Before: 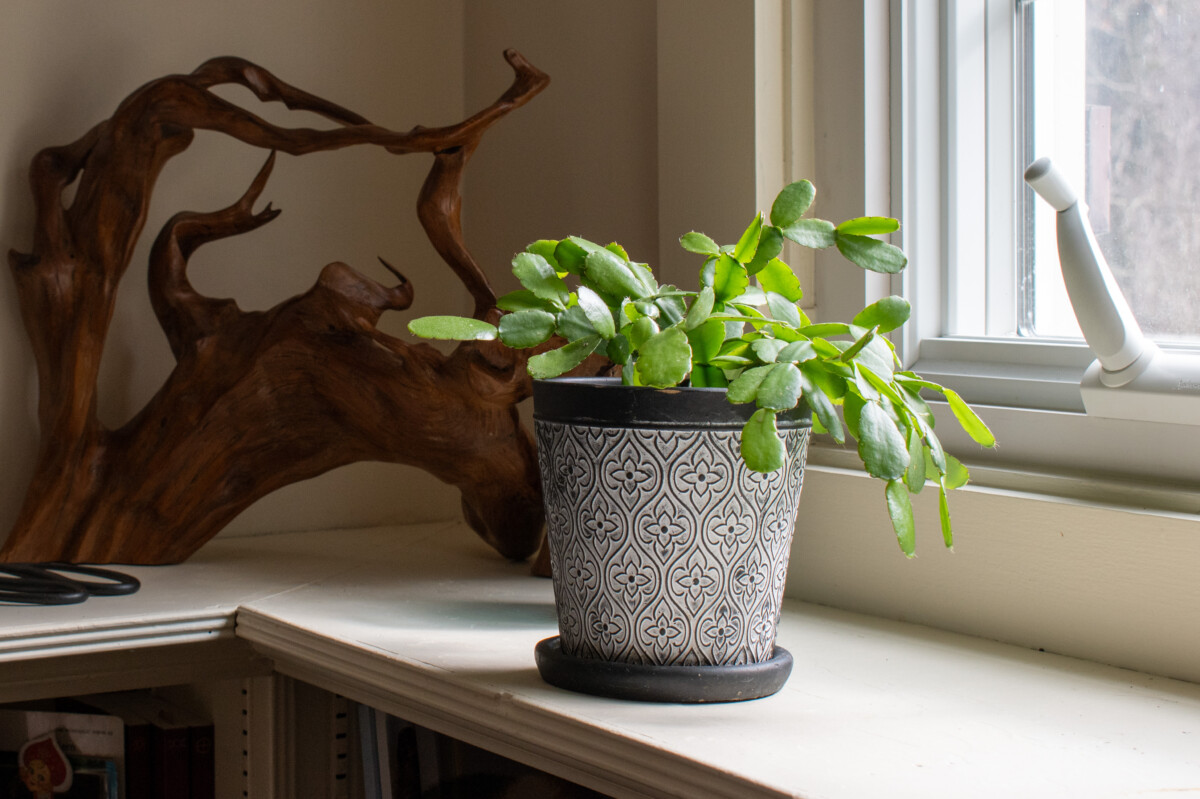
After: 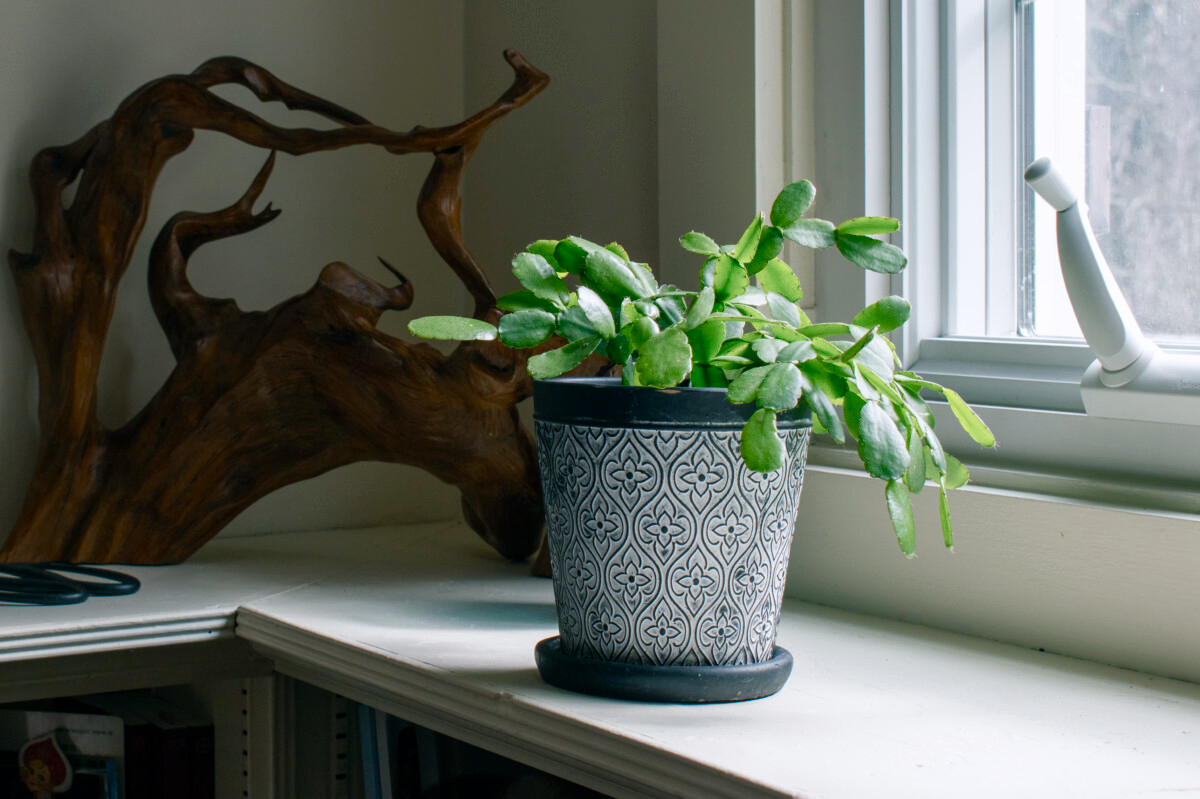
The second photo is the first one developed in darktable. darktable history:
color balance rgb: power › luminance -7.869%, power › chroma 2.245%, power › hue 221.73°, perceptual saturation grading › global saturation 0.637%, perceptual saturation grading › highlights -33.796%, perceptual saturation grading › mid-tones 15.026%, perceptual saturation grading › shadows 48.275%
